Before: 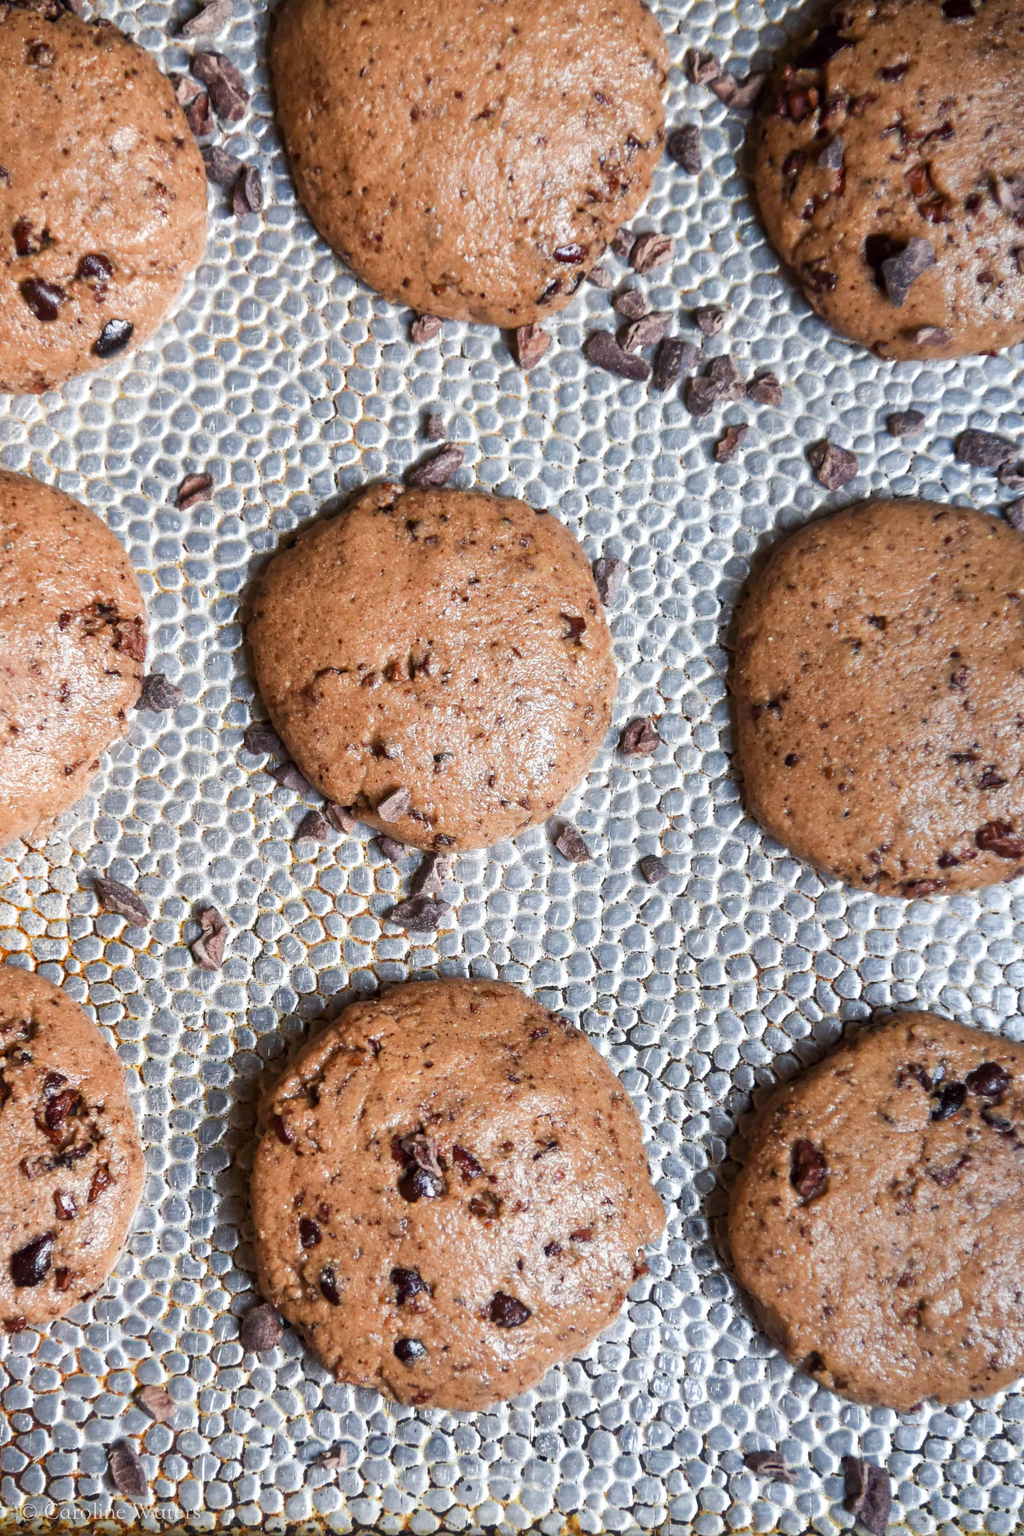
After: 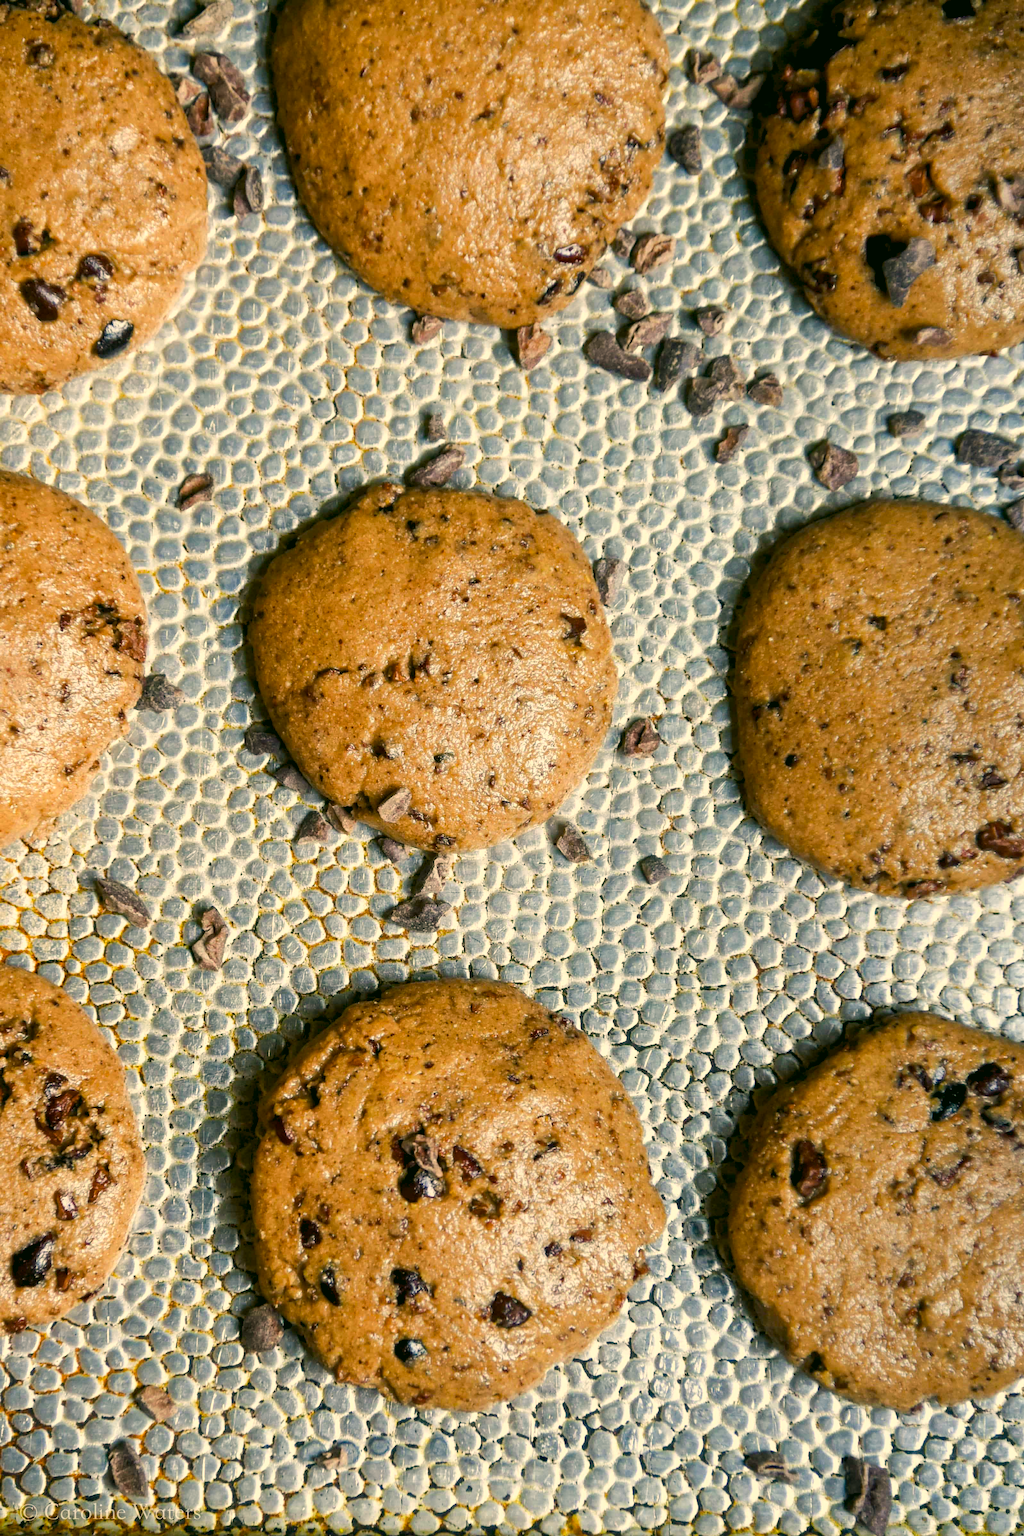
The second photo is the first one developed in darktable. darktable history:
color balance rgb: global offset › luminance -0.507%, linear chroma grading › global chroma 15.379%, perceptual saturation grading › global saturation 0.783%, global vibrance 20%
color correction: highlights a* 5.07, highlights b* 24.56, shadows a* -15.64, shadows b* 3.97
